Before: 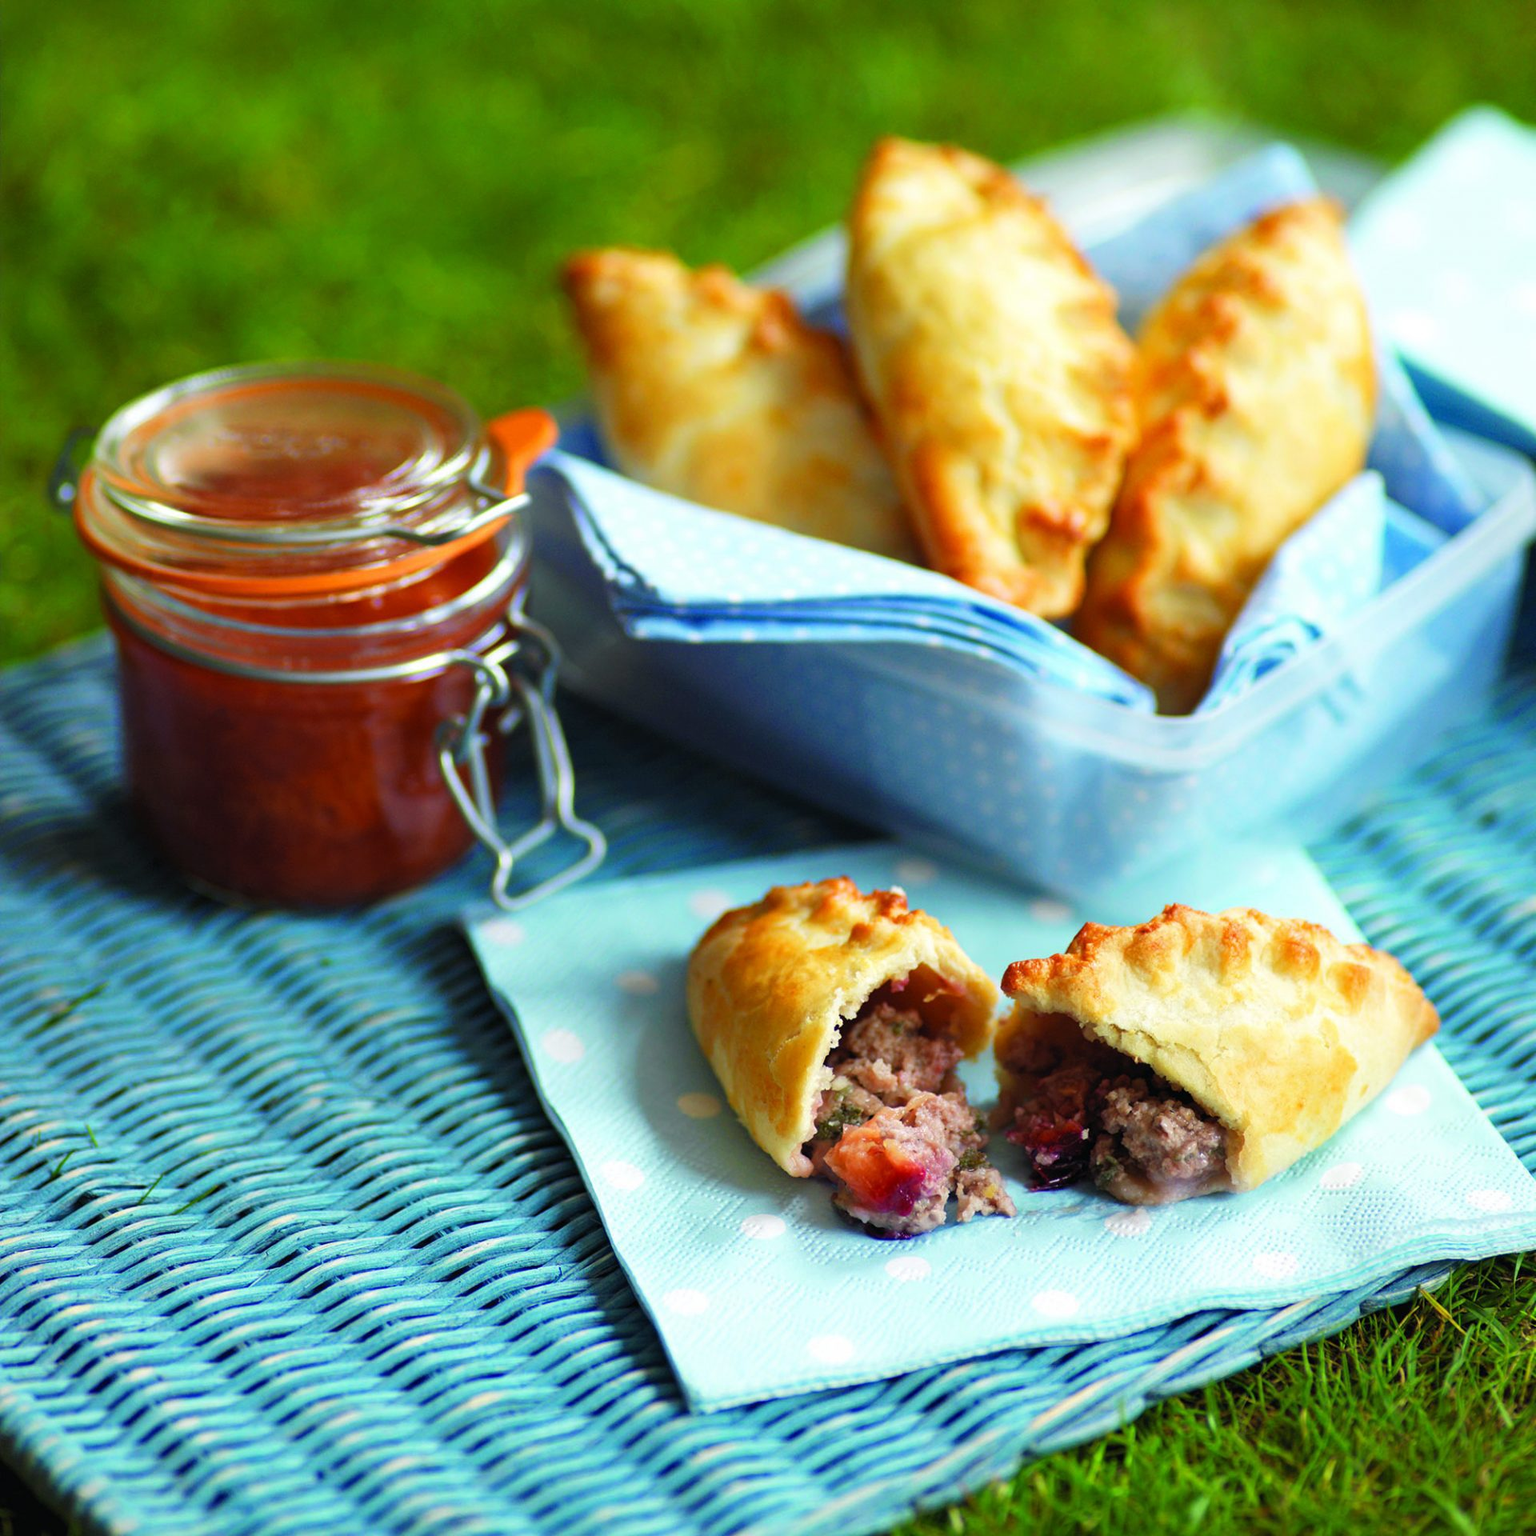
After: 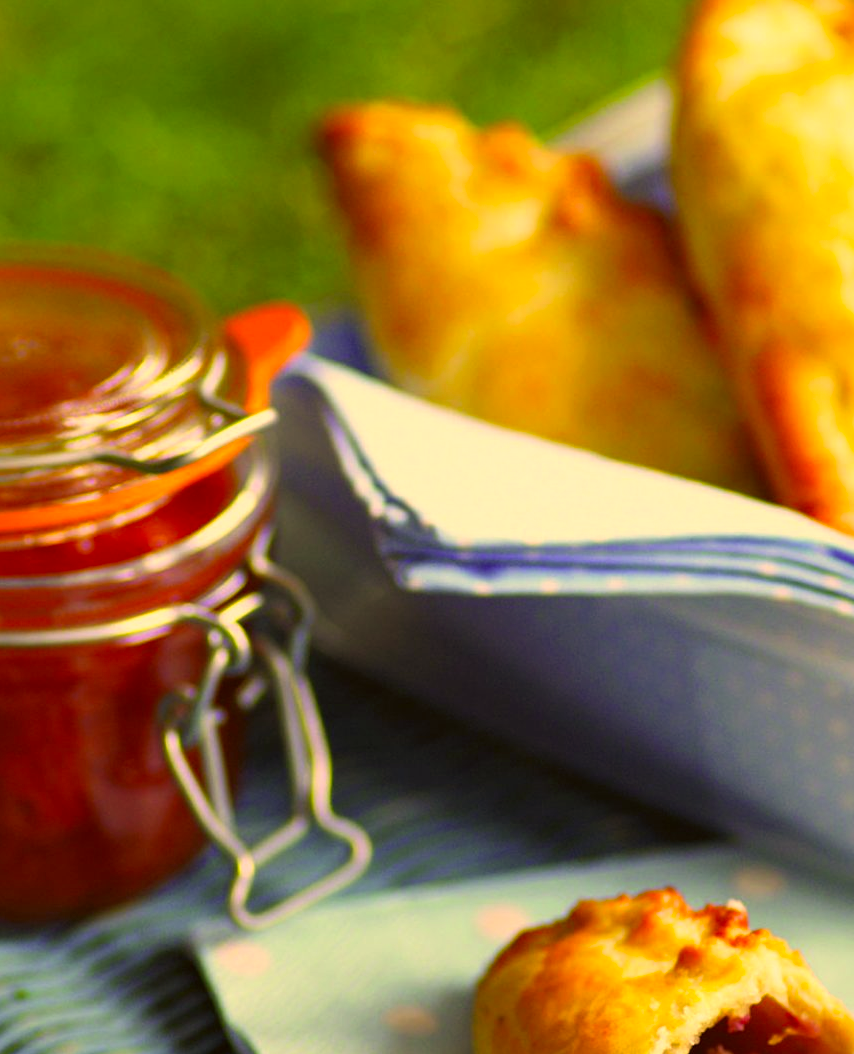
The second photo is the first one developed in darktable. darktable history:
crop: left 20.148%, top 10.875%, right 35.354%, bottom 34.22%
color correction: highlights a* 17.99, highlights b* 35.78, shadows a* 1.65, shadows b* 6.19, saturation 1.05
exposure: compensate highlight preservation false
